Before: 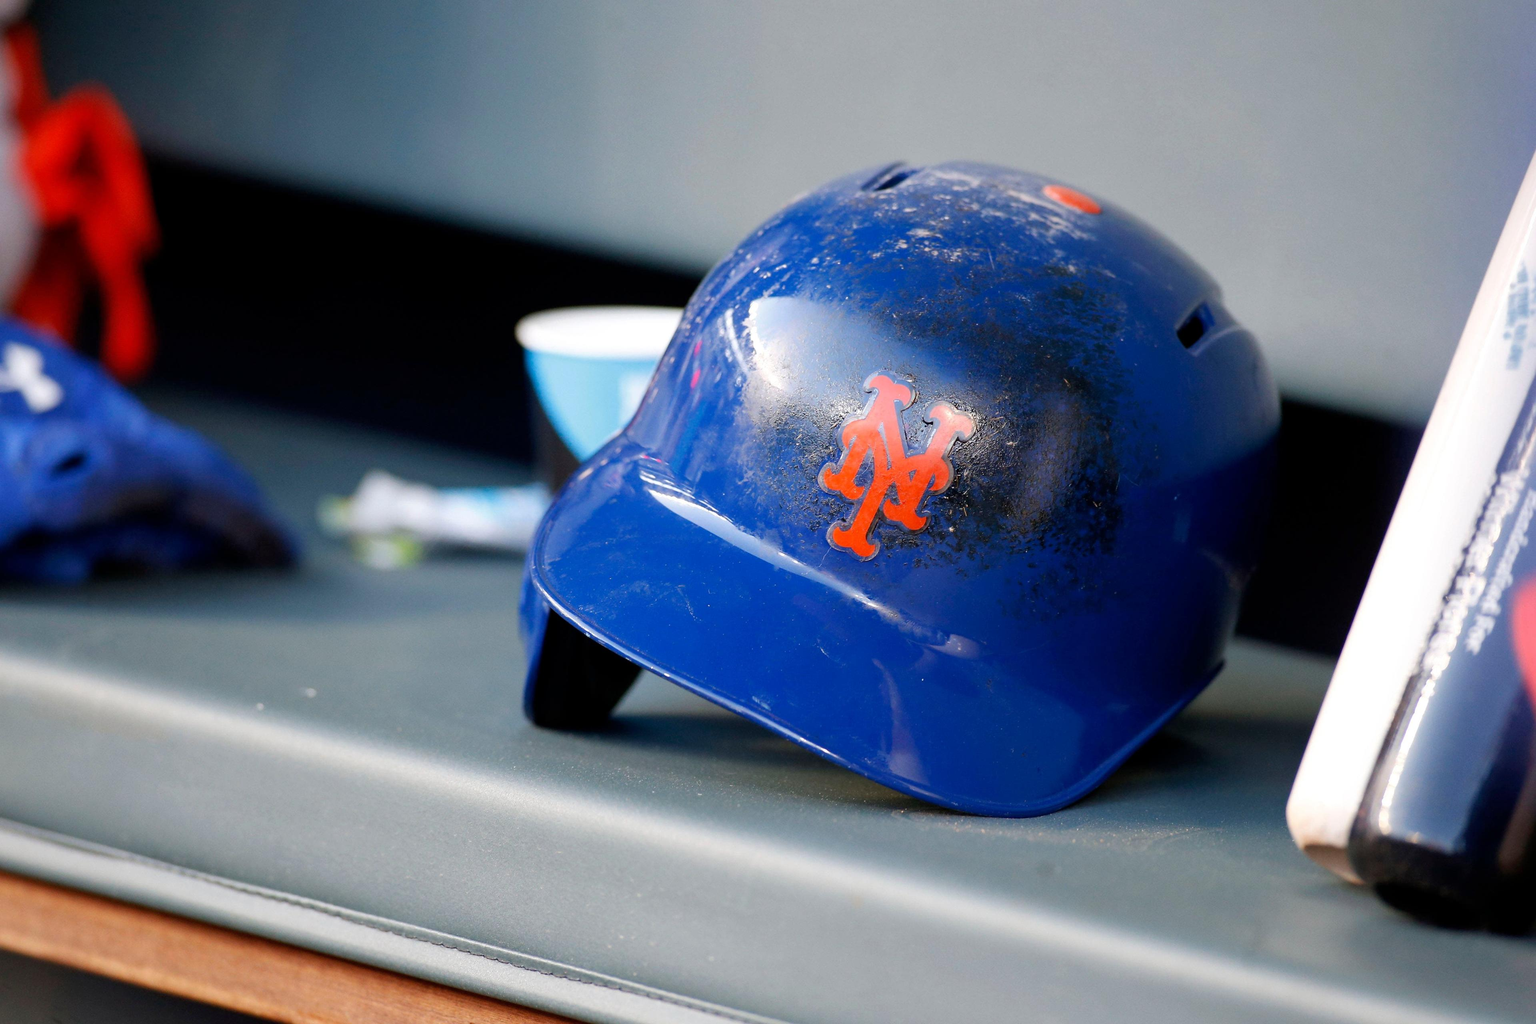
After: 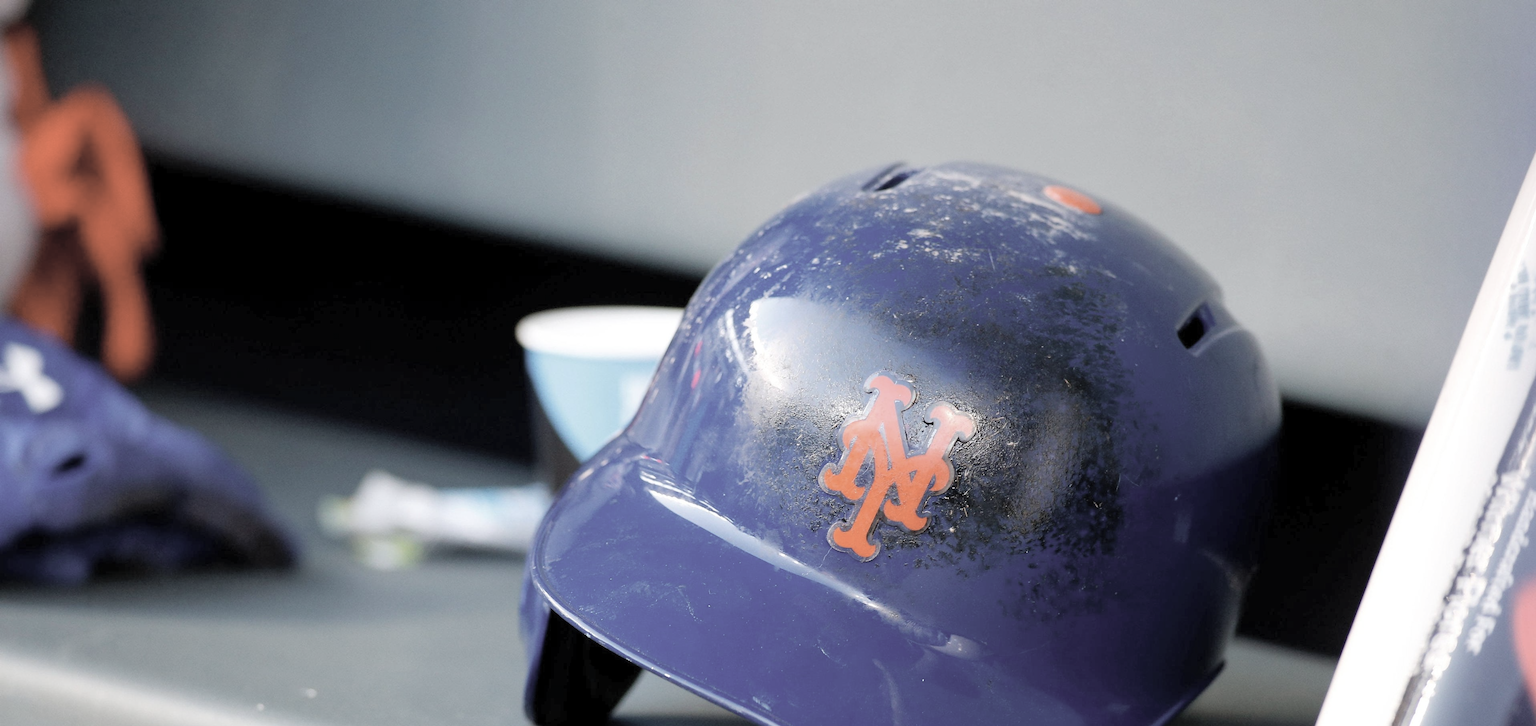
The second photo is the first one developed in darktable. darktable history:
contrast brightness saturation: brightness 0.184, saturation -0.51
crop: bottom 29.08%
